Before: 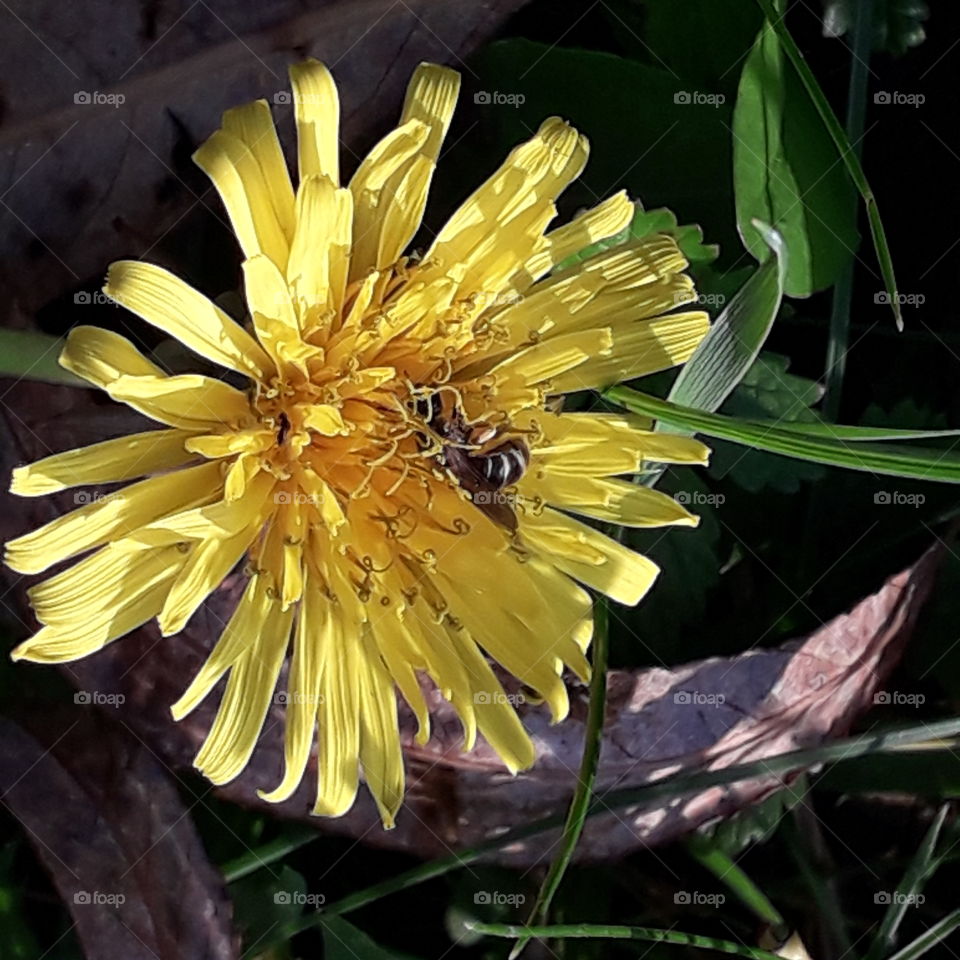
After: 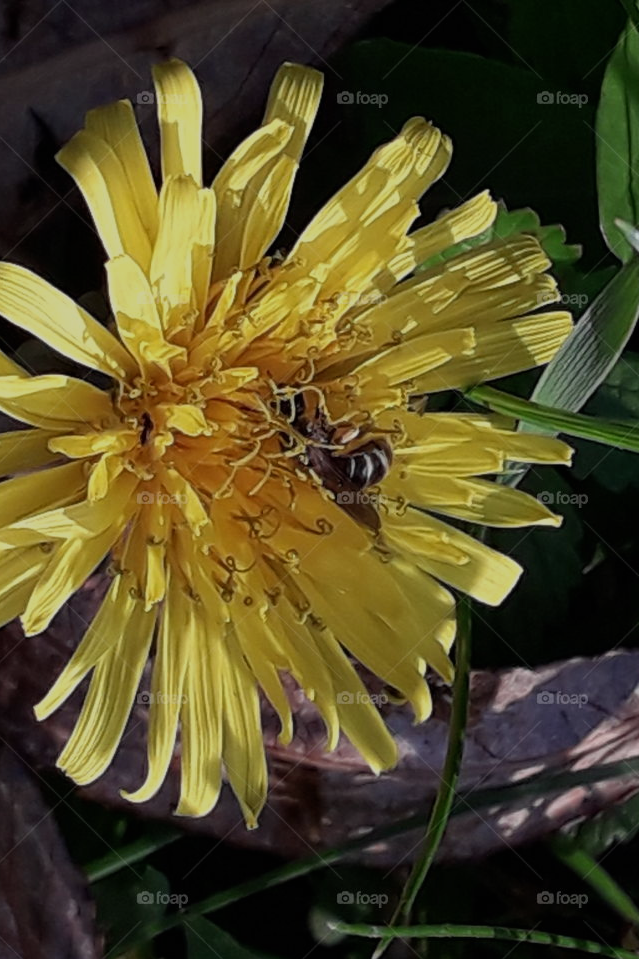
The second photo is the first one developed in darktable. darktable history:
exposure: black level correction 0, exposure -0.694 EV, compensate highlight preservation false
crop and rotate: left 14.334%, right 19.09%
